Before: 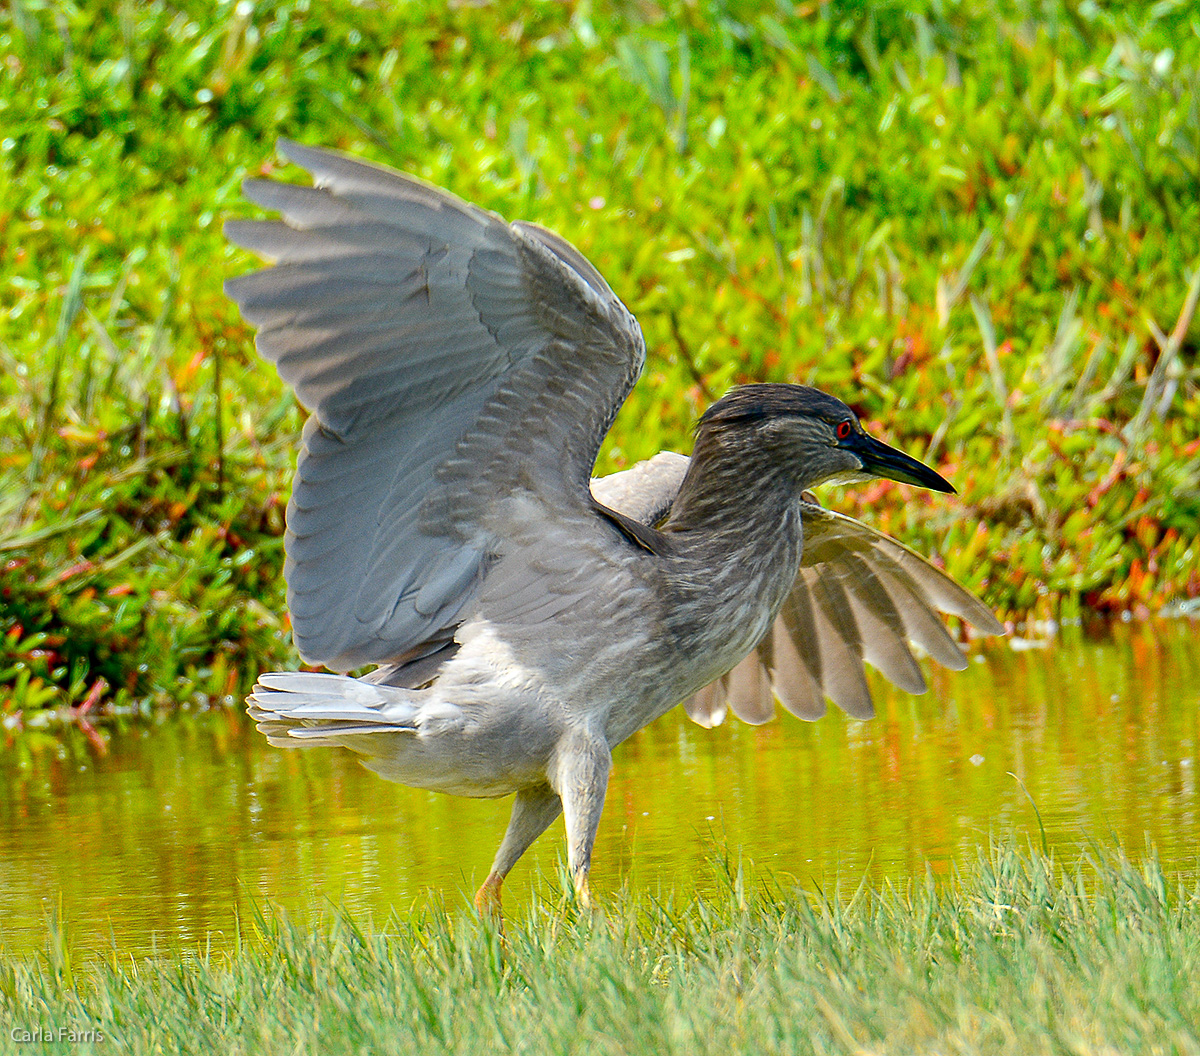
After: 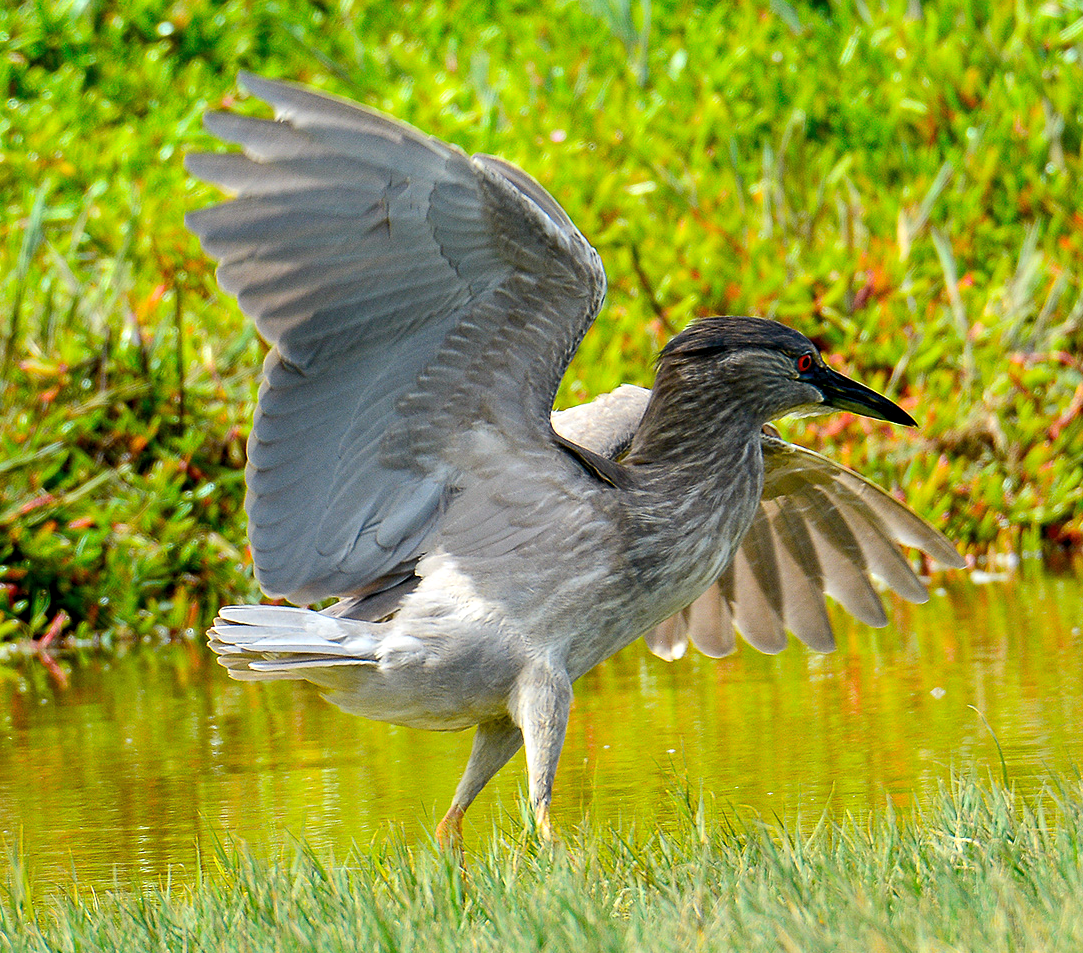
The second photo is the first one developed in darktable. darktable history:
levels: levels [0.031, 0.5, 0.969]
crop: left 3.305%, top 6.436%, right 6.389%, bottom 3.258%
